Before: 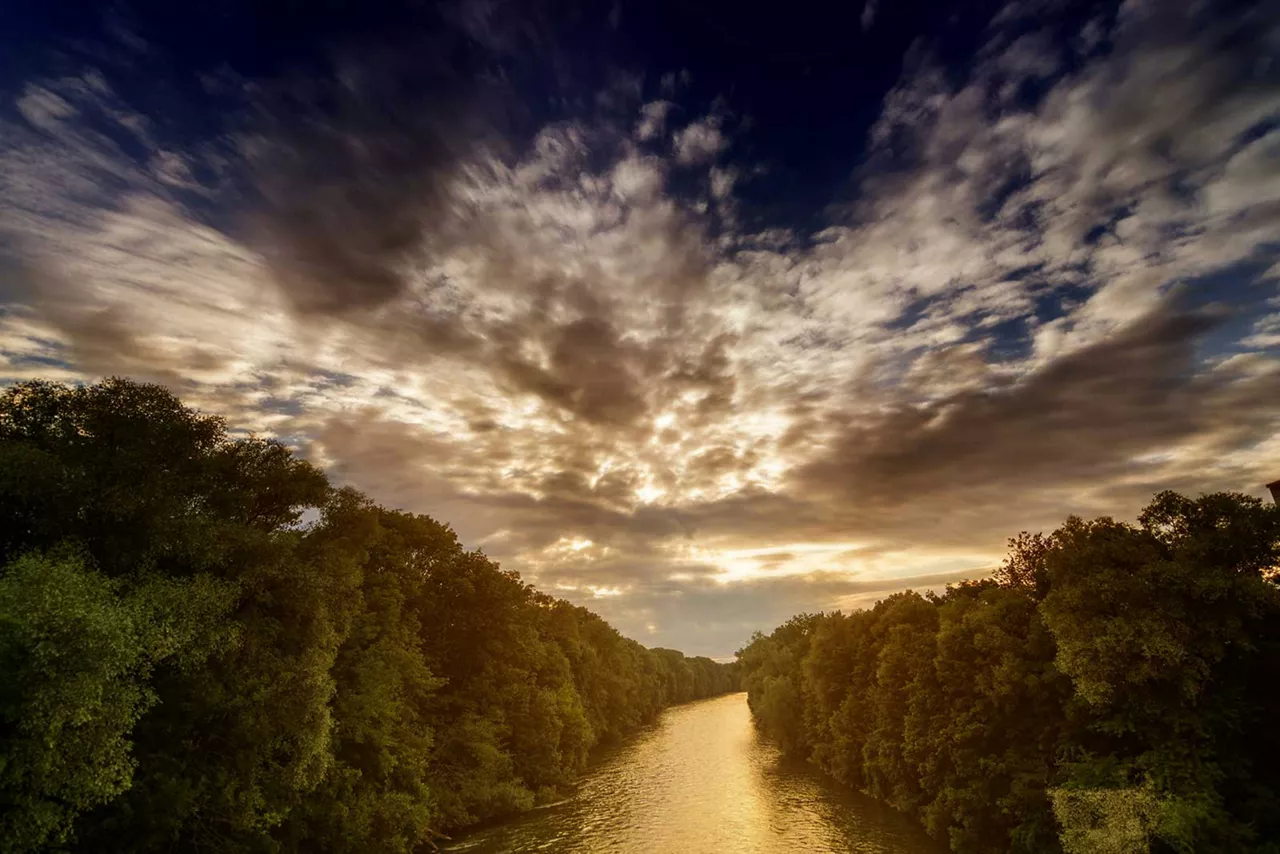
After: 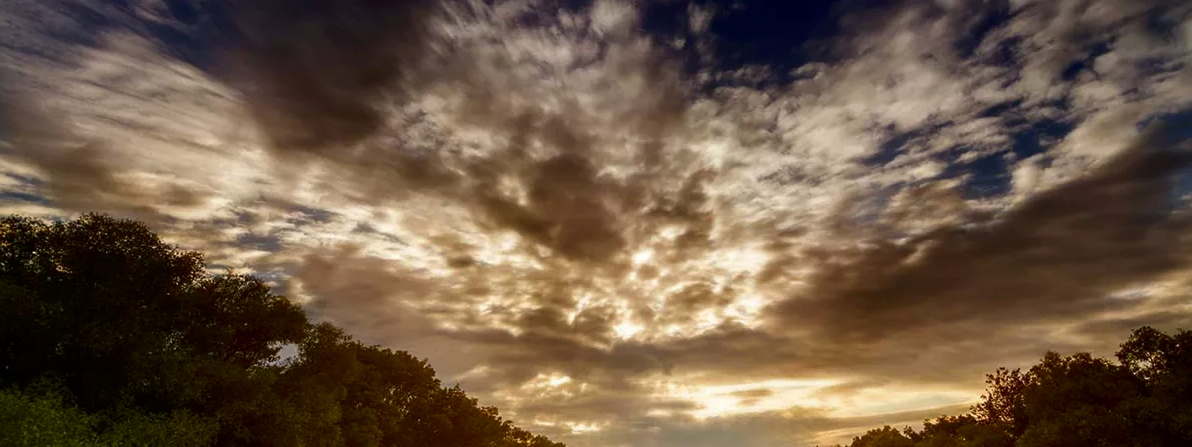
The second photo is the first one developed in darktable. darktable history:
crop: left 1.744%, top 19.225%, right 5.069%, bottom 28.357%
contrast brightness saturation: contrast 0.07, brightness -0.13, saturation 0.06
sharpen: radius 2.883, amount 0.868, threshold 47.523
